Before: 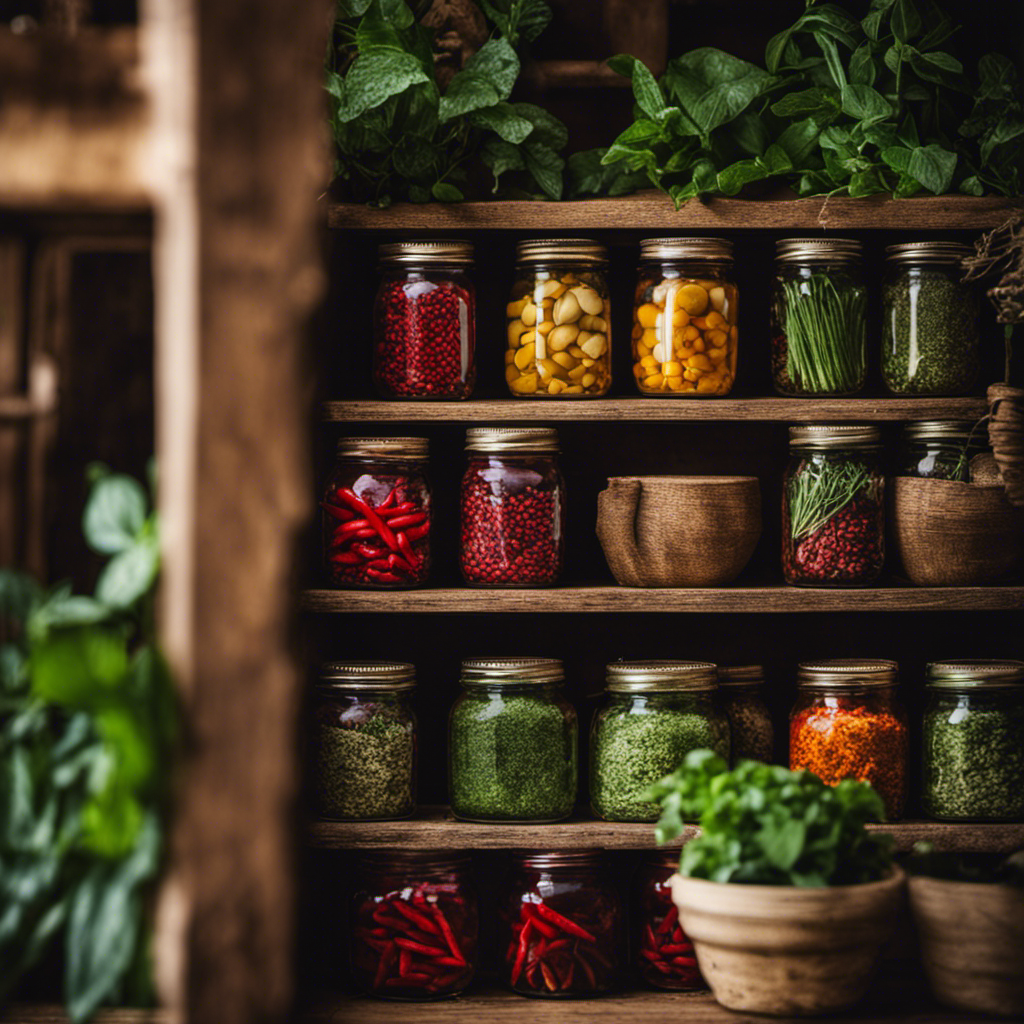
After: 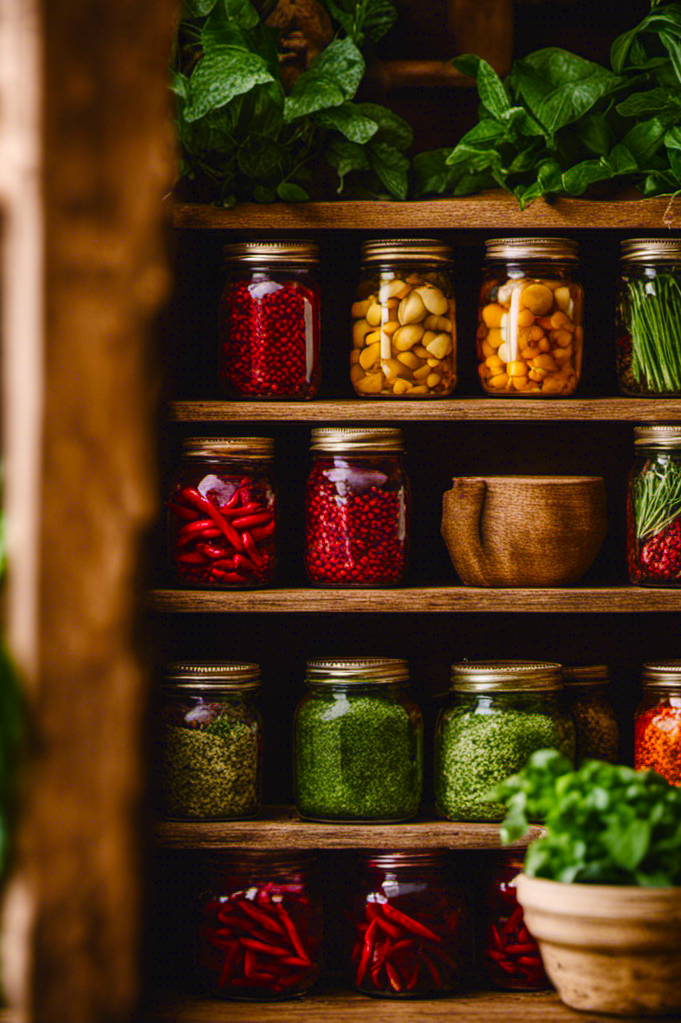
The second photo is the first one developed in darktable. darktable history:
contrast brightness saturation: saturation 0.12
color balance rgb: highlights gain › chroma 1%, highlights gain › hue 27.5°, perceptual saturation grading › global saturation 20%, perceptual saturation grading › highlights -25.322%, perceptual saturation grading › shadows 49.359%
crop and rotate: left 15.166%, right 18.253%
